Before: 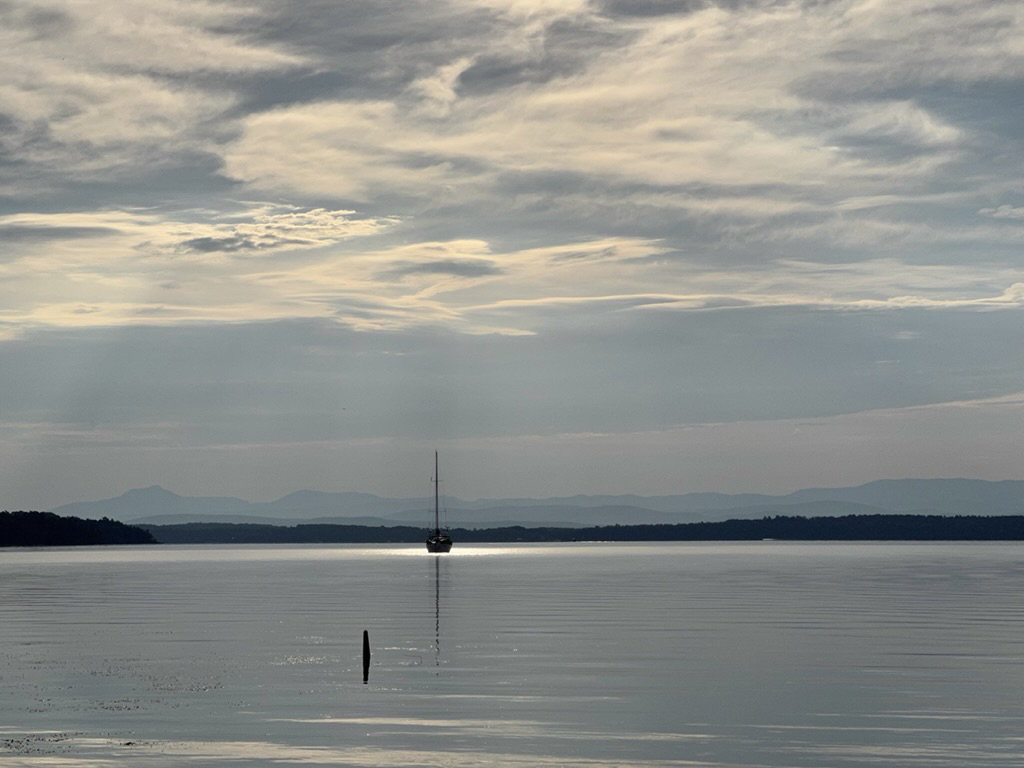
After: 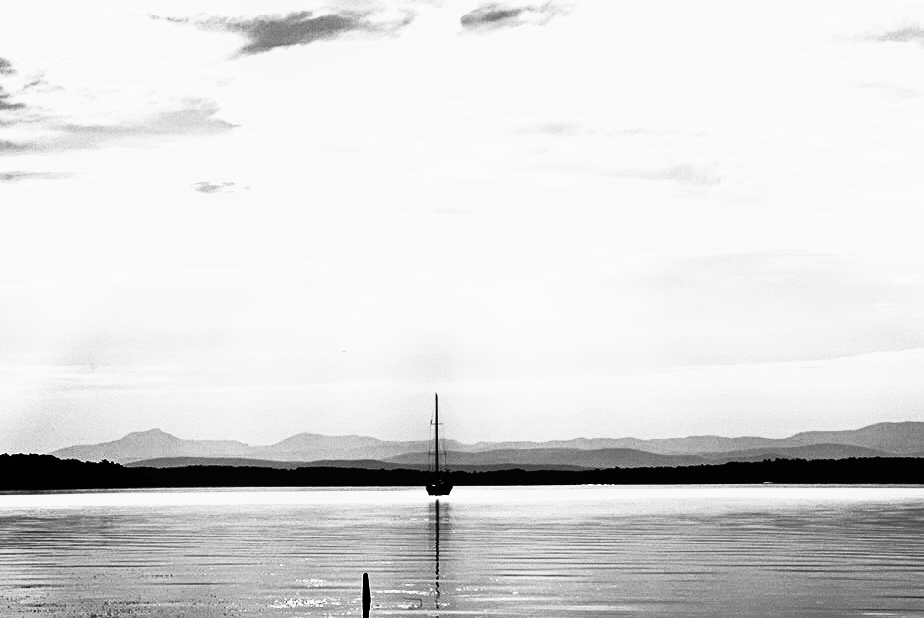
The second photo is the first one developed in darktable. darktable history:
crop: top 7.49%, right 9.717%, bottom 11.943%
monochrome: on, module defaults
tone curve: curves: ch0 [(0, 0) (0.003, 0.001) (0.011, 0.003) (0.025, 0.003) (0.044, 0.003) (0.069, 0.003) (0.1, 0.006) (0.136, 0.007) (0.177, 0.009) (0.224, 0.007) (0.277, 0.026) (0.335, 0.126) (0.399, 0.254) (0.468, 0.493) (0.543, 0.892) (0.623, 0.984) (0.709, 0.979) (0.801, 0.979) (0.898, 0.982) (1, 1)], preserve colors none
fill light: on, module defaults
white balance: red 0.976, blue 1.04
